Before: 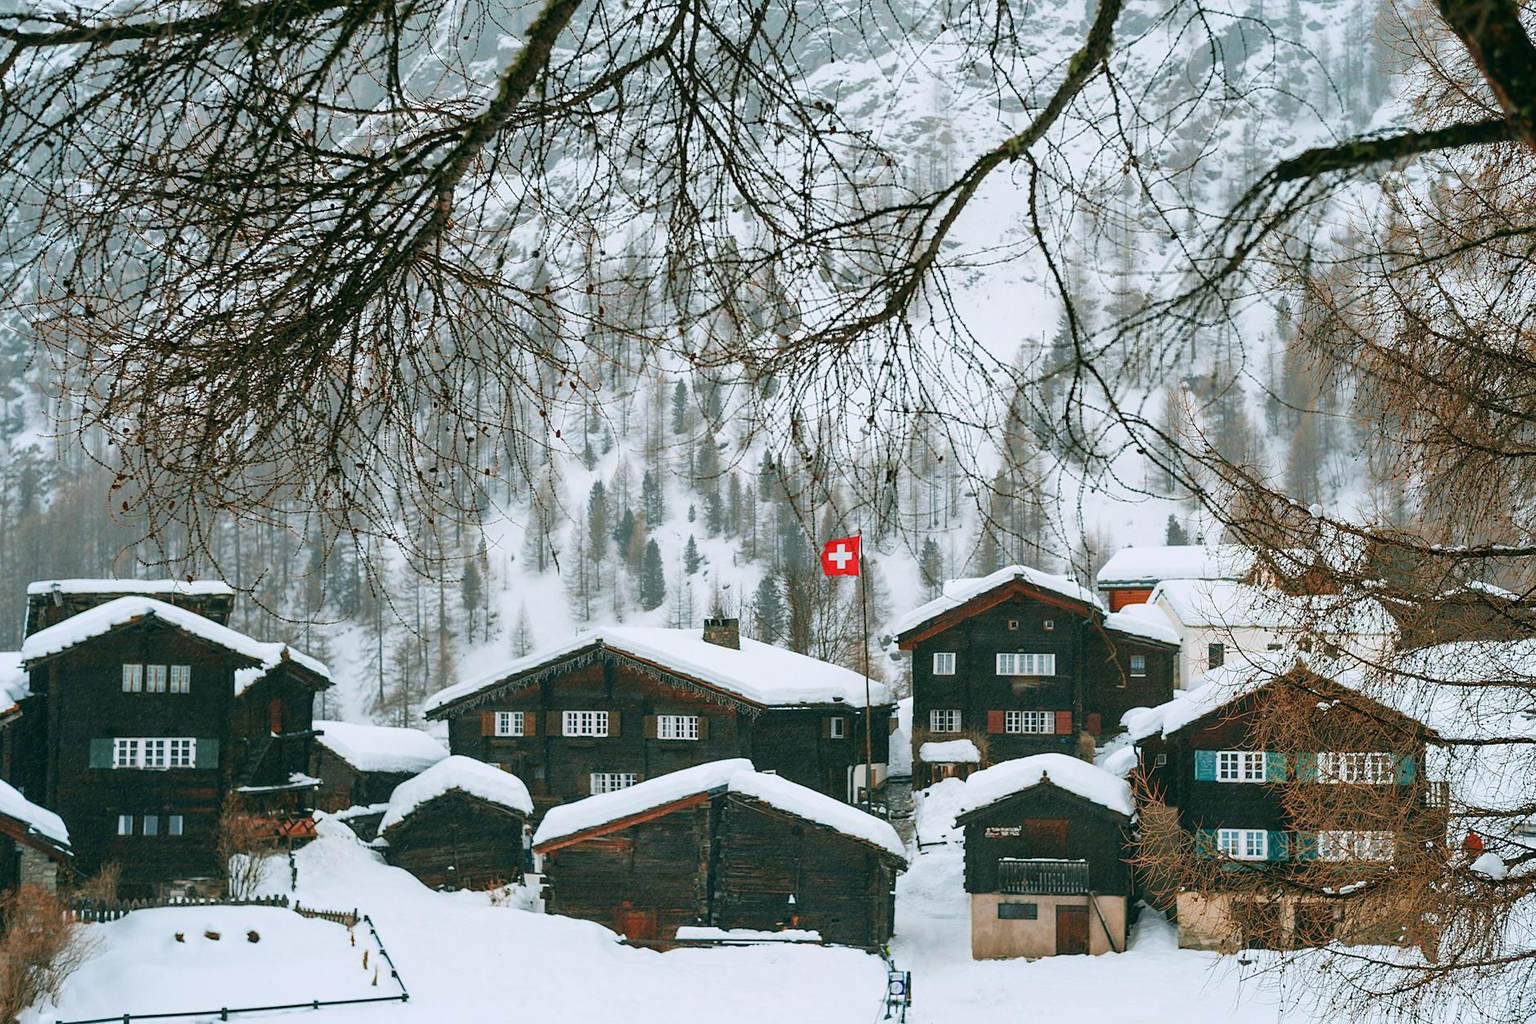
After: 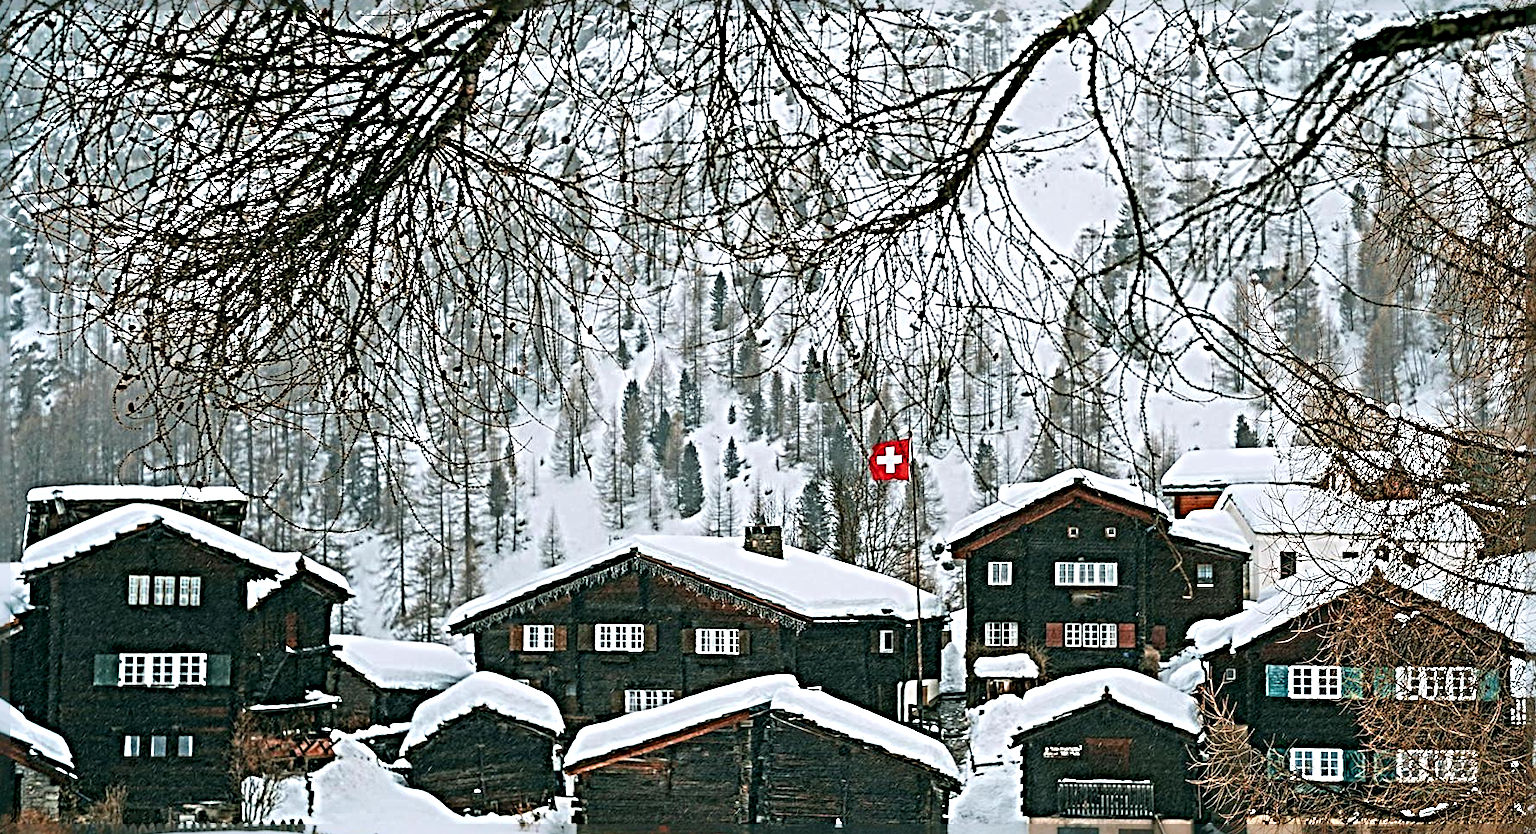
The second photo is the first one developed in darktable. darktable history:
crop and rotate: angle 0.094°, top 11.932%, right 5.42%, bottom 10.951%
sharpen: radius 6.27, amount 1.788, threshold 0.19
